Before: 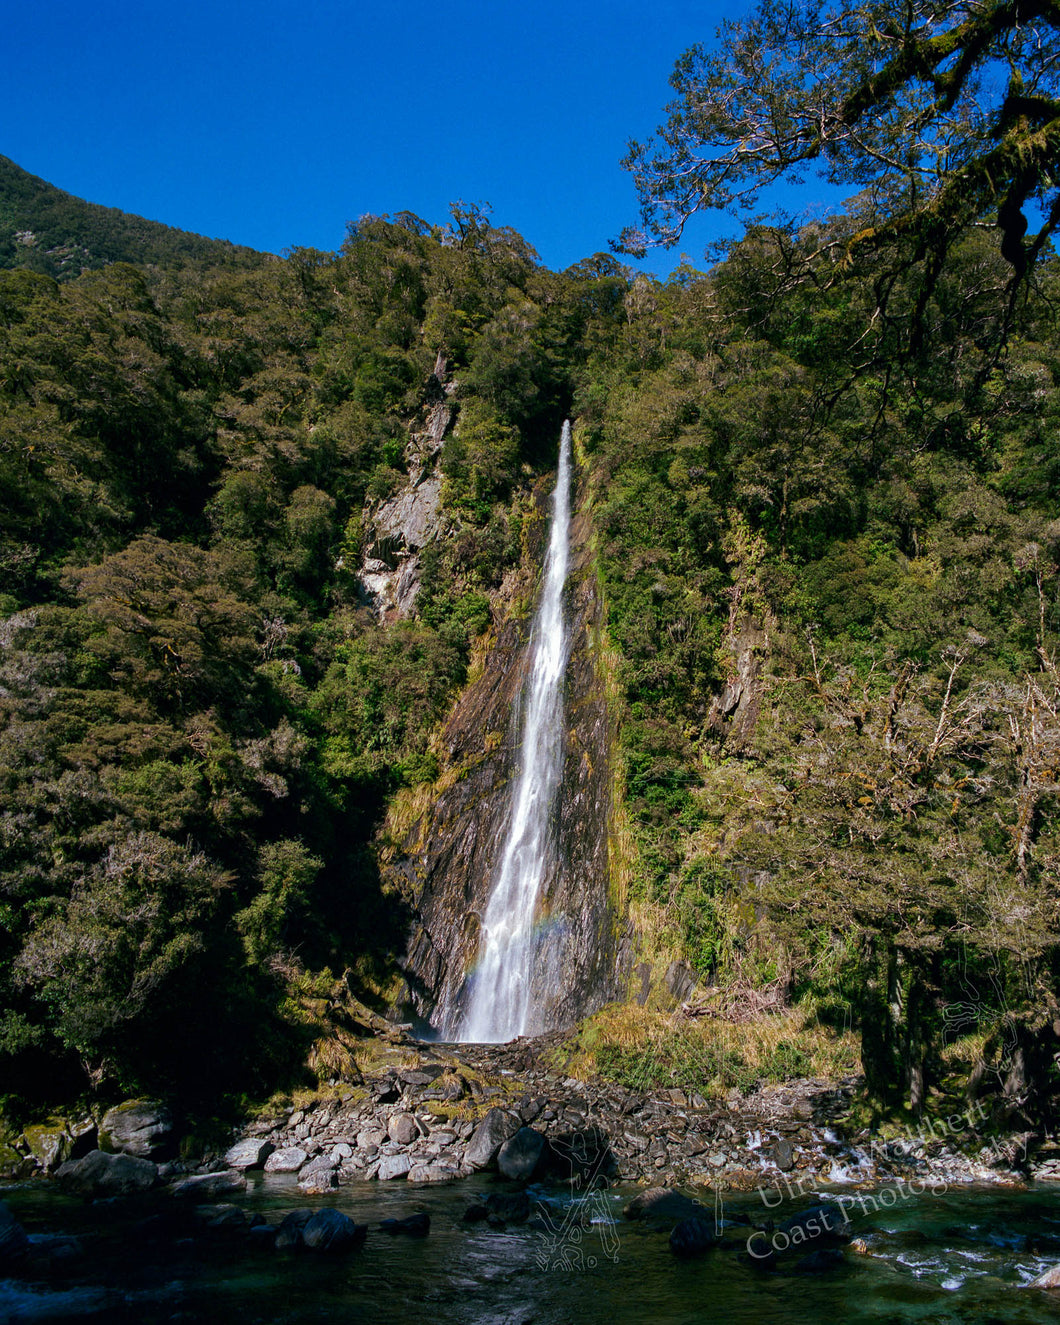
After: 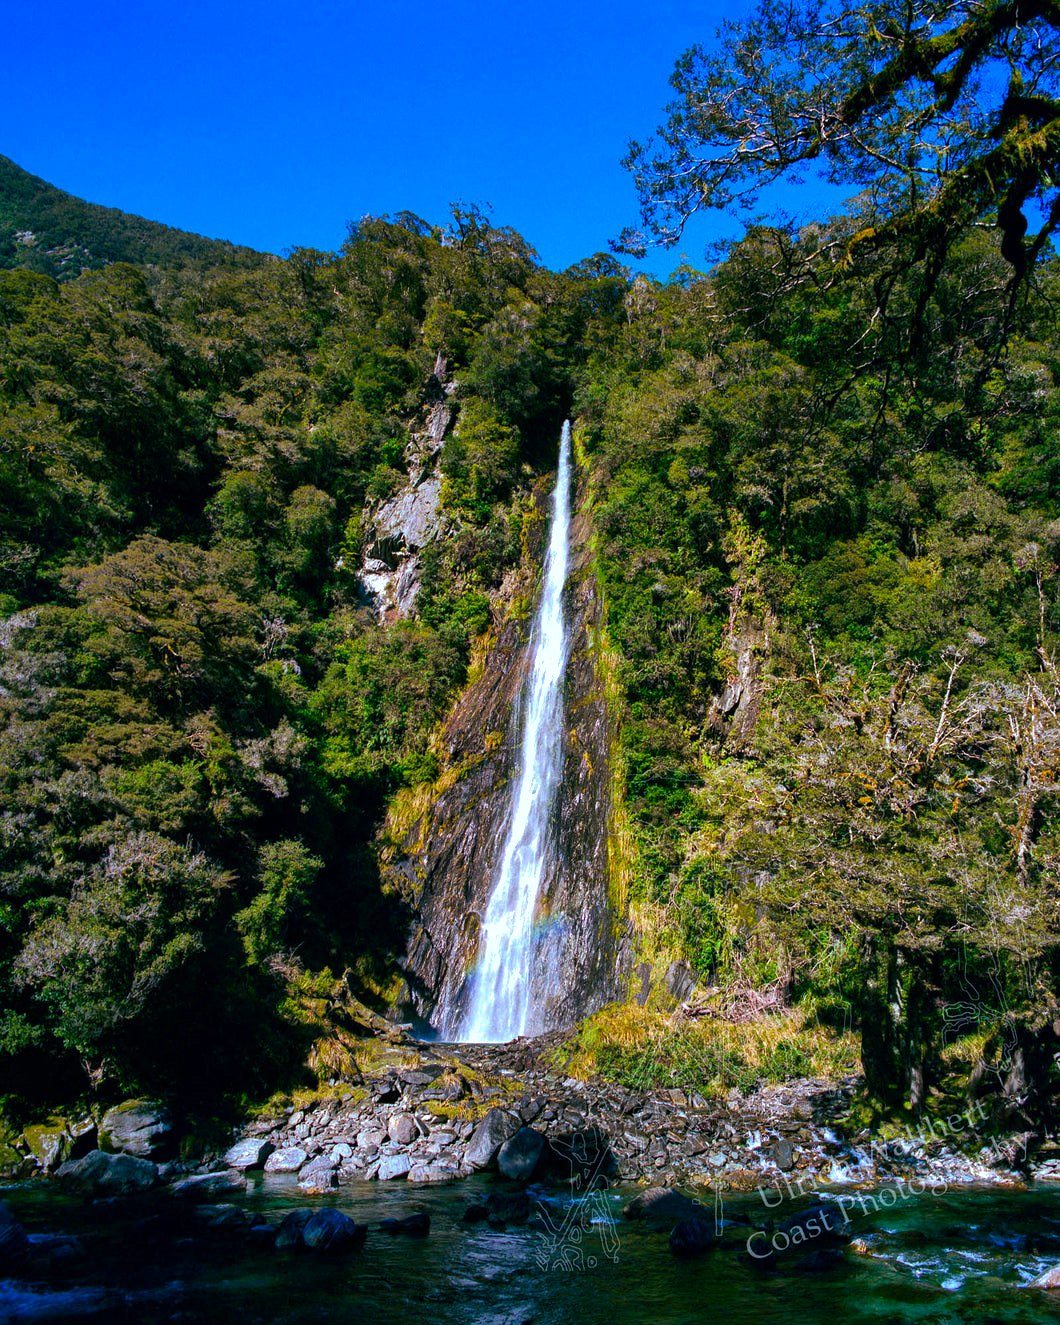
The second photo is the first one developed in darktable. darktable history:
color calibration: x 0.37, y 0.382, temperature 4313.32 K
tone equalizer: -8 EV -0.75 EV, -7 EV -0.7 EV, -6 EV -0.6 EV, -5 EV -0.4 EV, -3 EV 0.4 EV, -2 EV 0.6 EV, -1 EV 0.7 EV, +0 EV 0.75 EV, edges refinement/feathering 500, mask exposure compensation -1.57 EV, preserve details no
color balance rgb: linear chroma grading › global chroma 15%, perceptual saturation grading › global saturation 30%
shadows and highlights: on, module defaults
